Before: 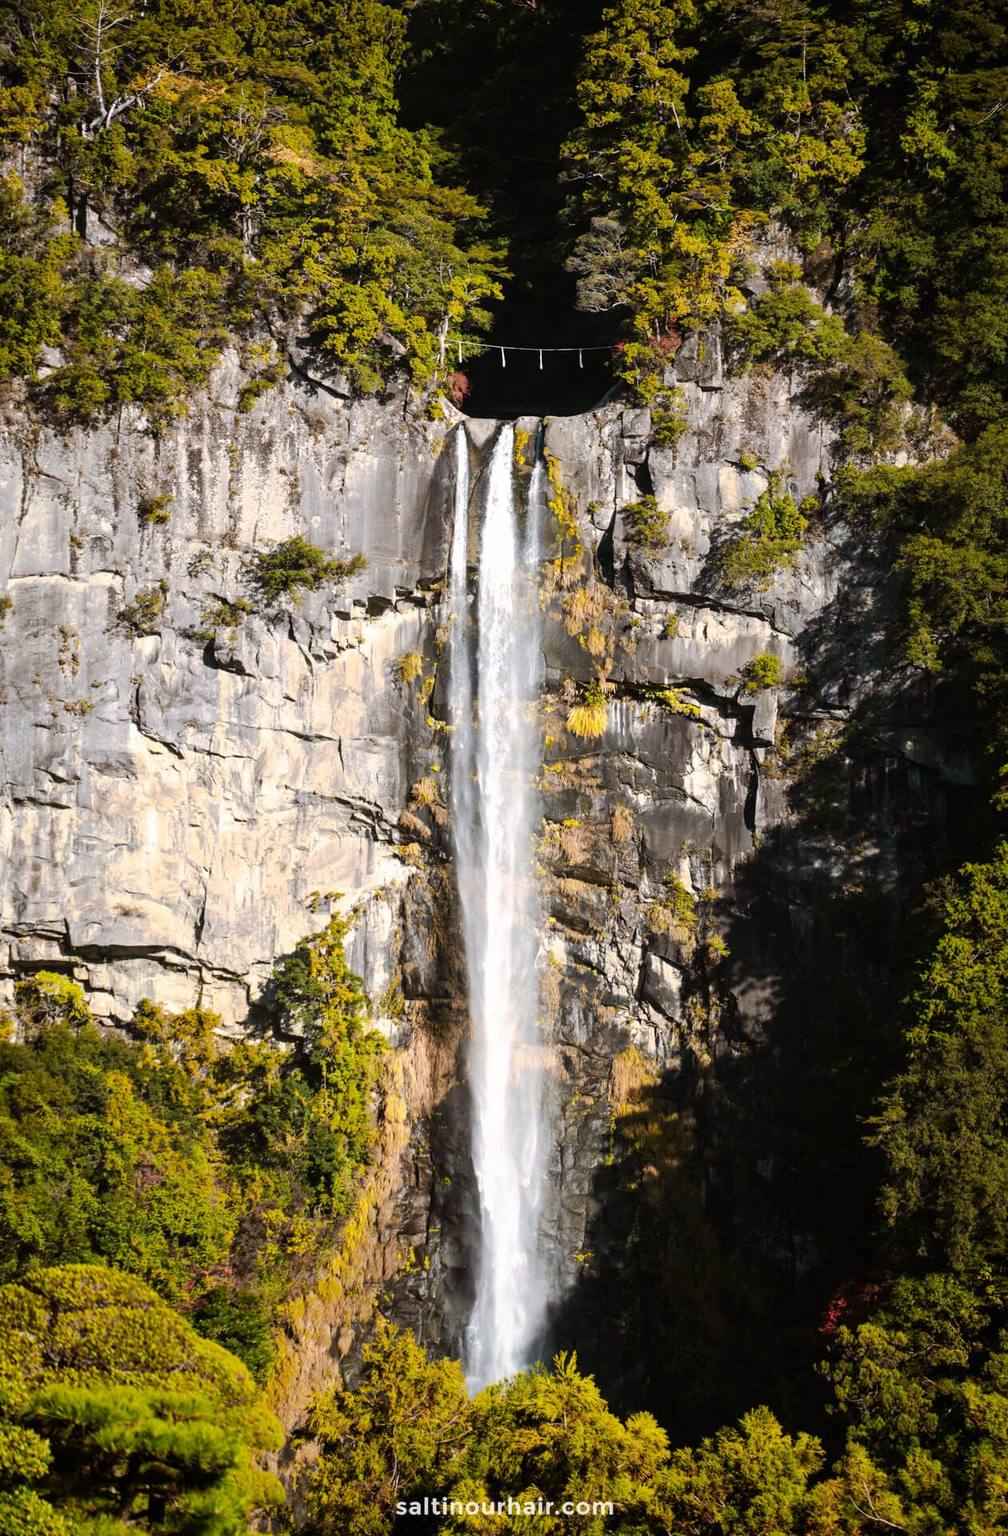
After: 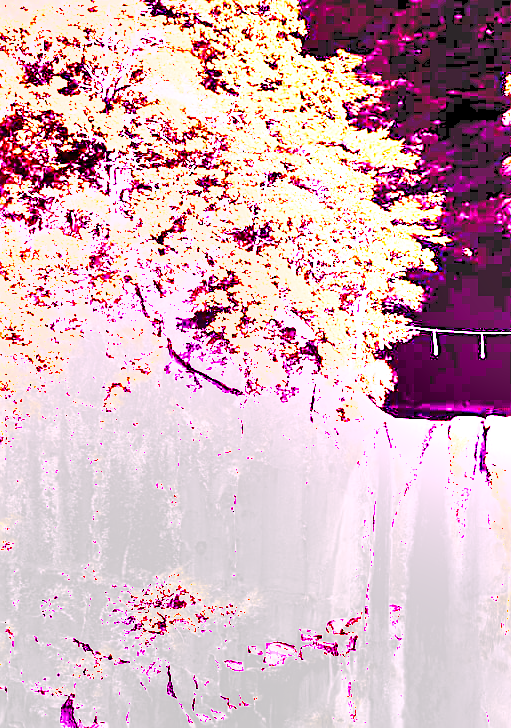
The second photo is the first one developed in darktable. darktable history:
tone curve: curves: ch0 [(0, 0) (0.003, 0.142) (0.011, 0.142) (0.025, 0.147) (0.044, 0.147) (0.069, 0.152) (0.1, 0.16) (0.136, 0.172) (0.177, 0.193) (0.224, 0.221) (0.277, 0.264) (0.335, 0.322) (0.399, 0.399) (0.468, 0.49) (0.543, 0.593) (0.623, 0.723) (0.709, 0.841) (0.801, 0.925) (0.898, 0.976) (1, 1)], preserve colors none
rgb levels: levels [[0.029, 0.461, 0.922], [0, 0.5, 1], [0, 0.5, 1]]
exposure: black level correction 0, exposure 1.1 EV, compensate exposure bias true, compensate highlight preservation false
sharpen: on, module defaults
crop: left 15.452%, top 5.459%, right 43.956%, bottom 56.62%
shadows and highlights: soften with gaussian
white balance: red 8, blue 8
